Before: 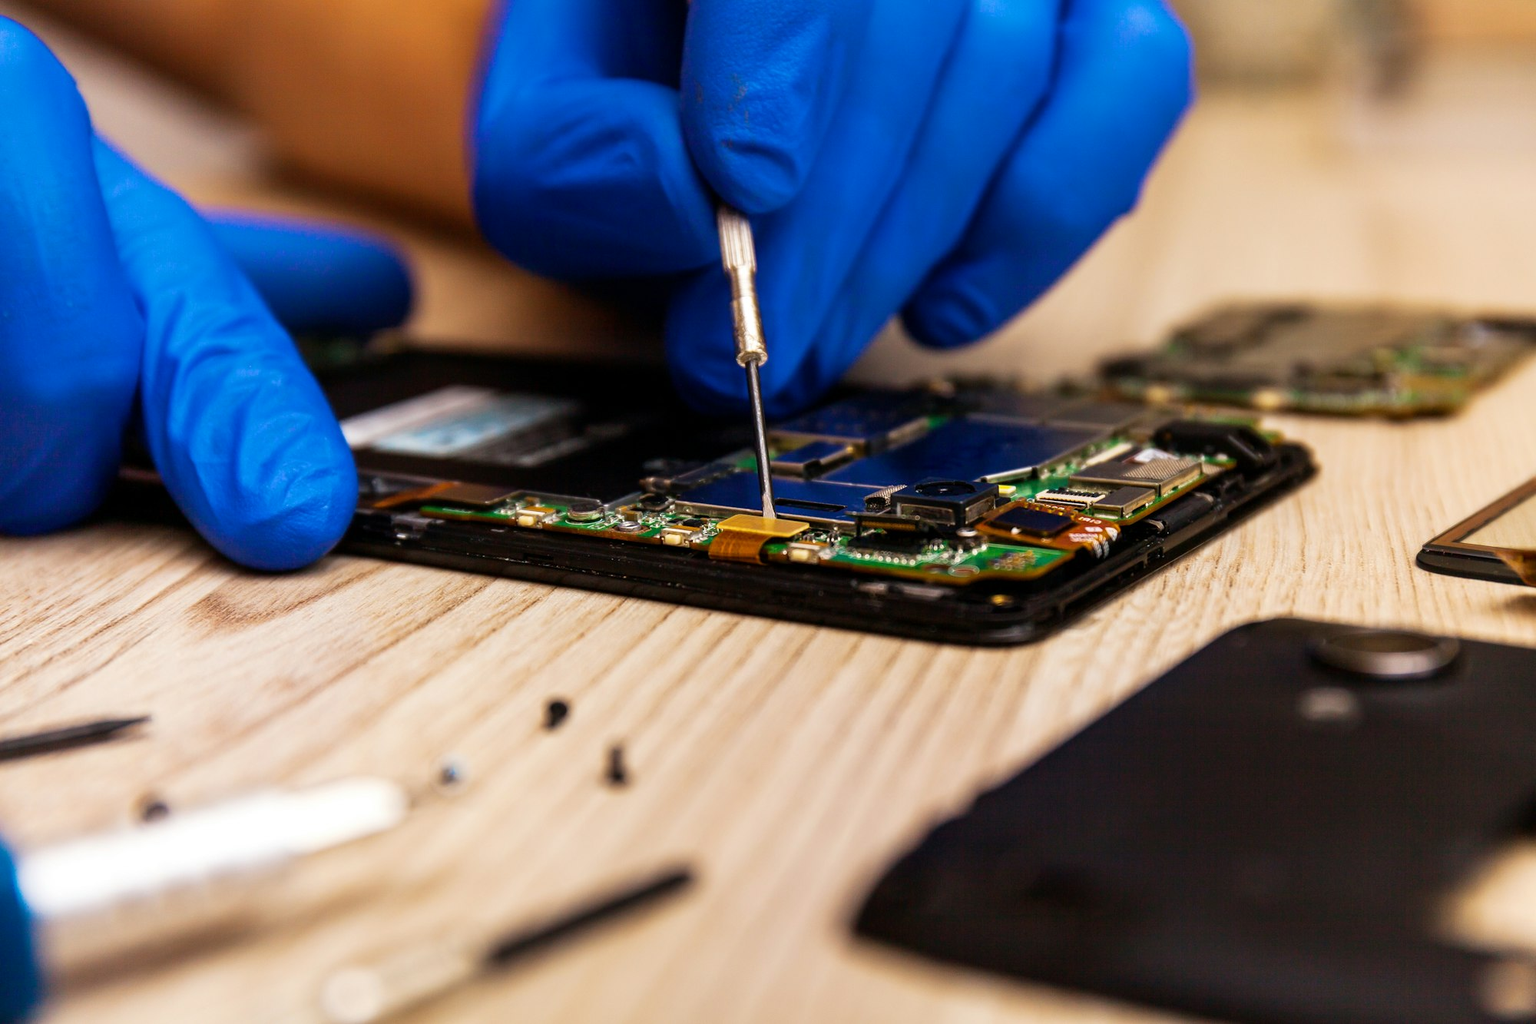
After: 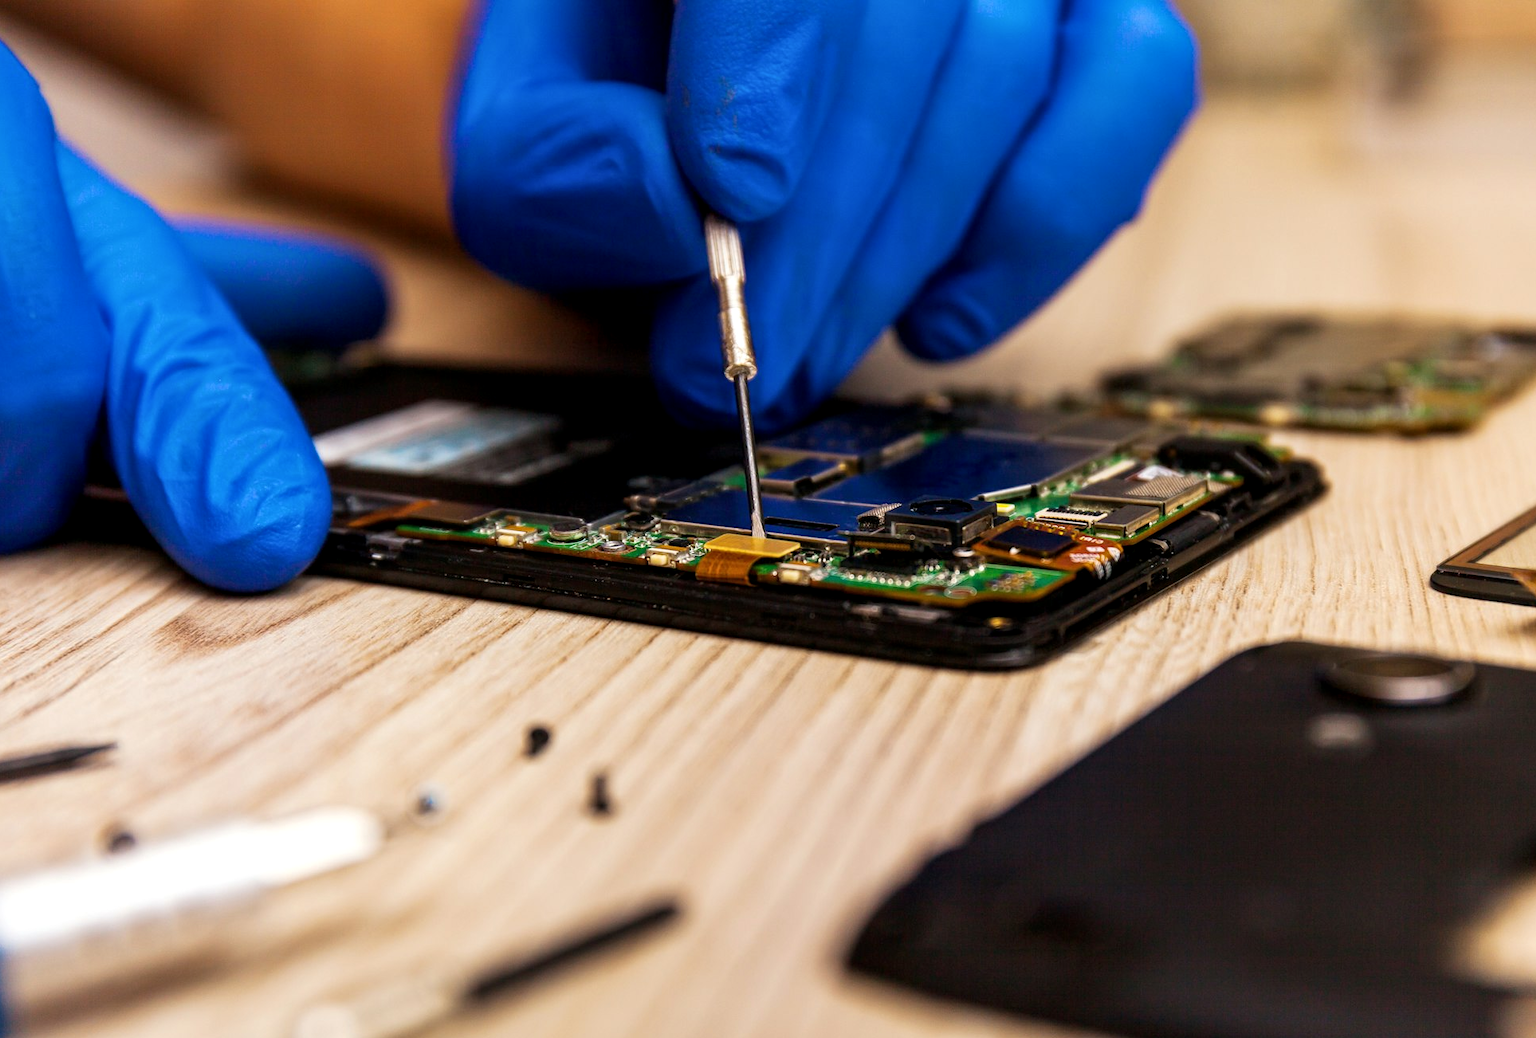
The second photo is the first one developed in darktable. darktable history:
crop and rotate: left 2.536%, right 1.107%, bottom 2.246%
local contrast: highlights 100%, shadows 100%, detail 120%, midtone range 0.2
